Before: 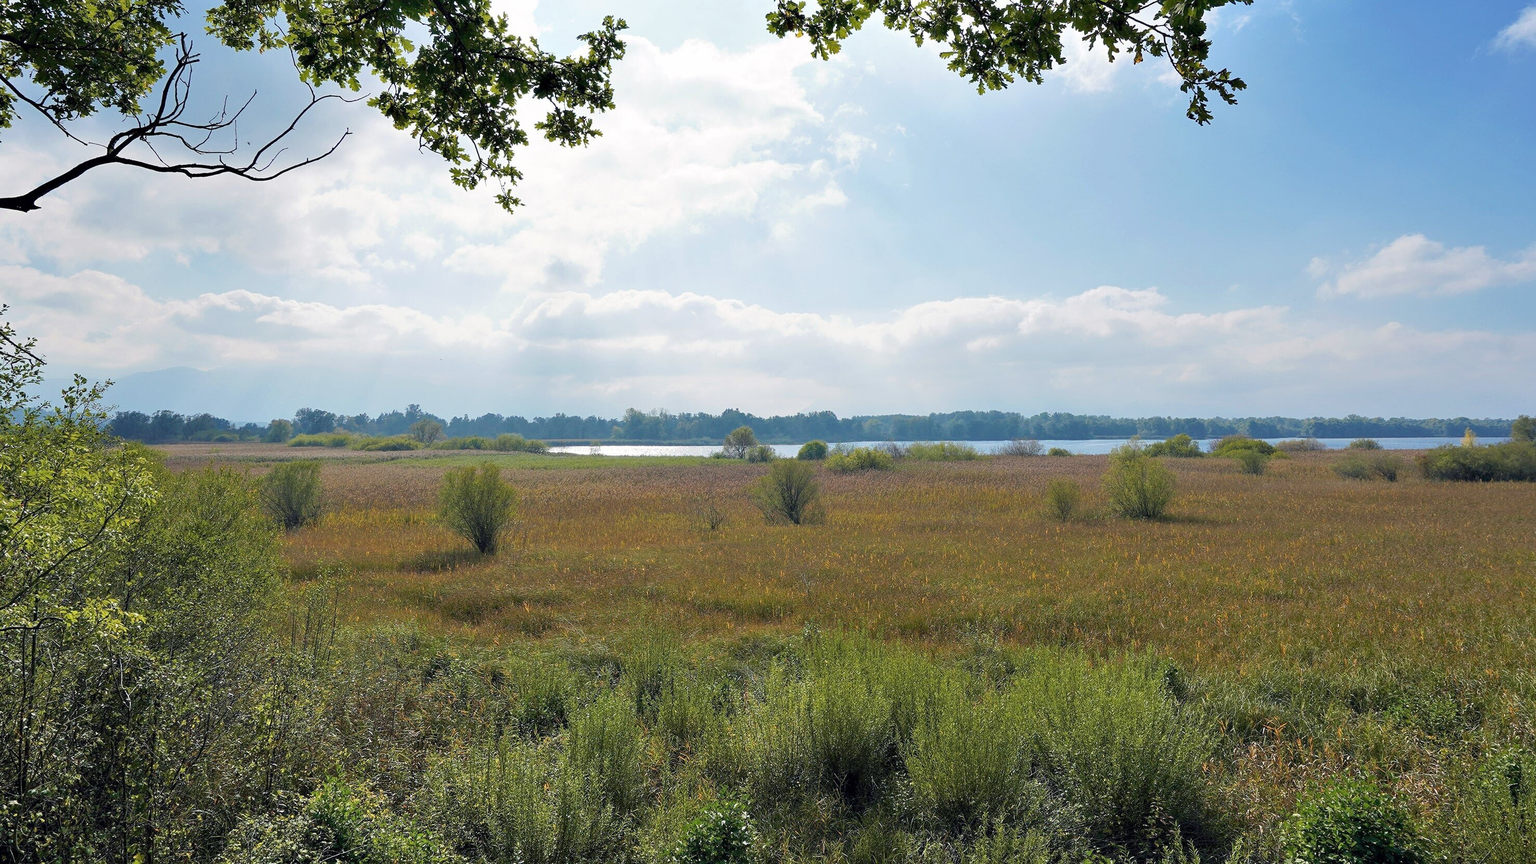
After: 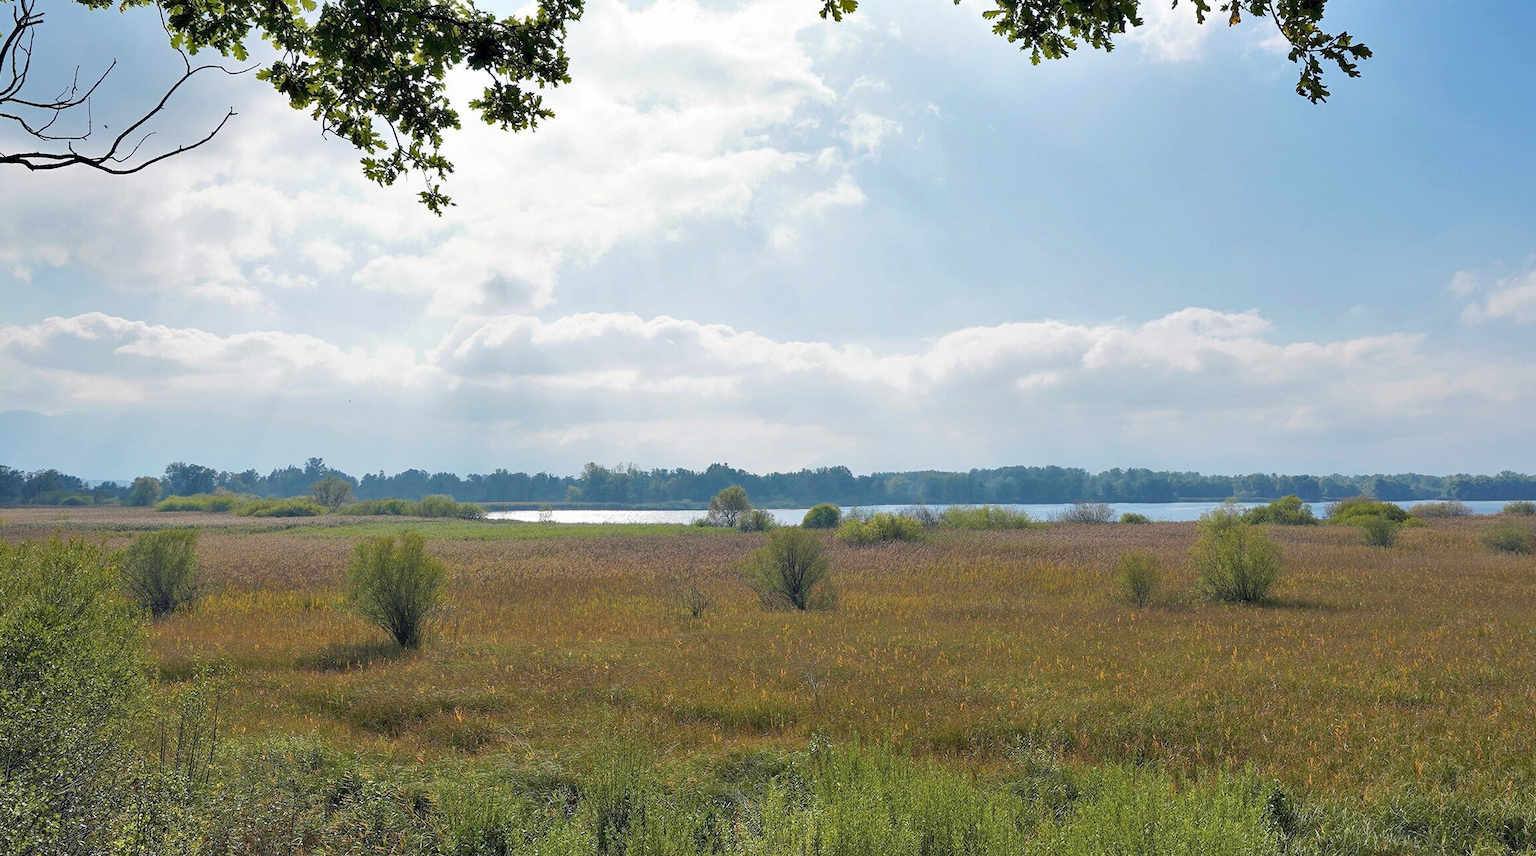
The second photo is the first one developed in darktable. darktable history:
crop and rotate: left 10.77%, top 5.1%, right 10.41%, bottom 16.76%
shadows and highlights: shadows 32, highlights -32, soften with gaussian
